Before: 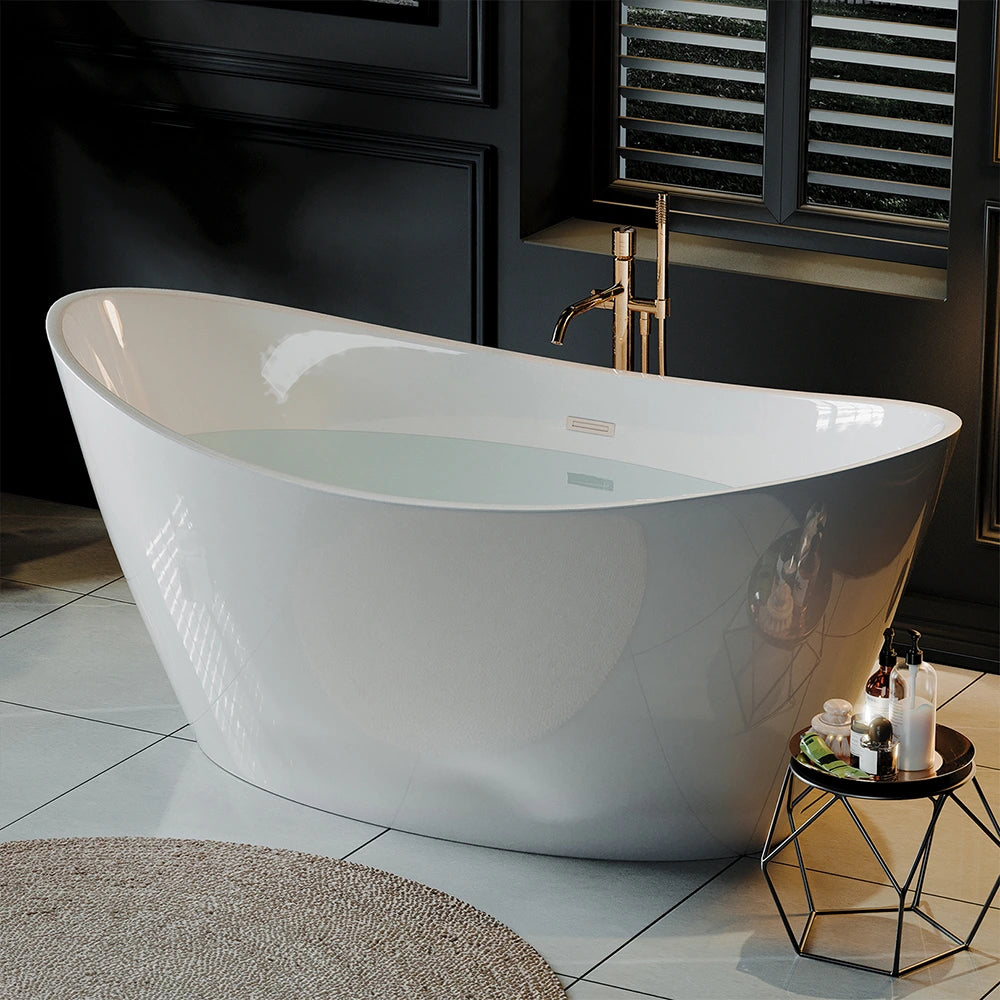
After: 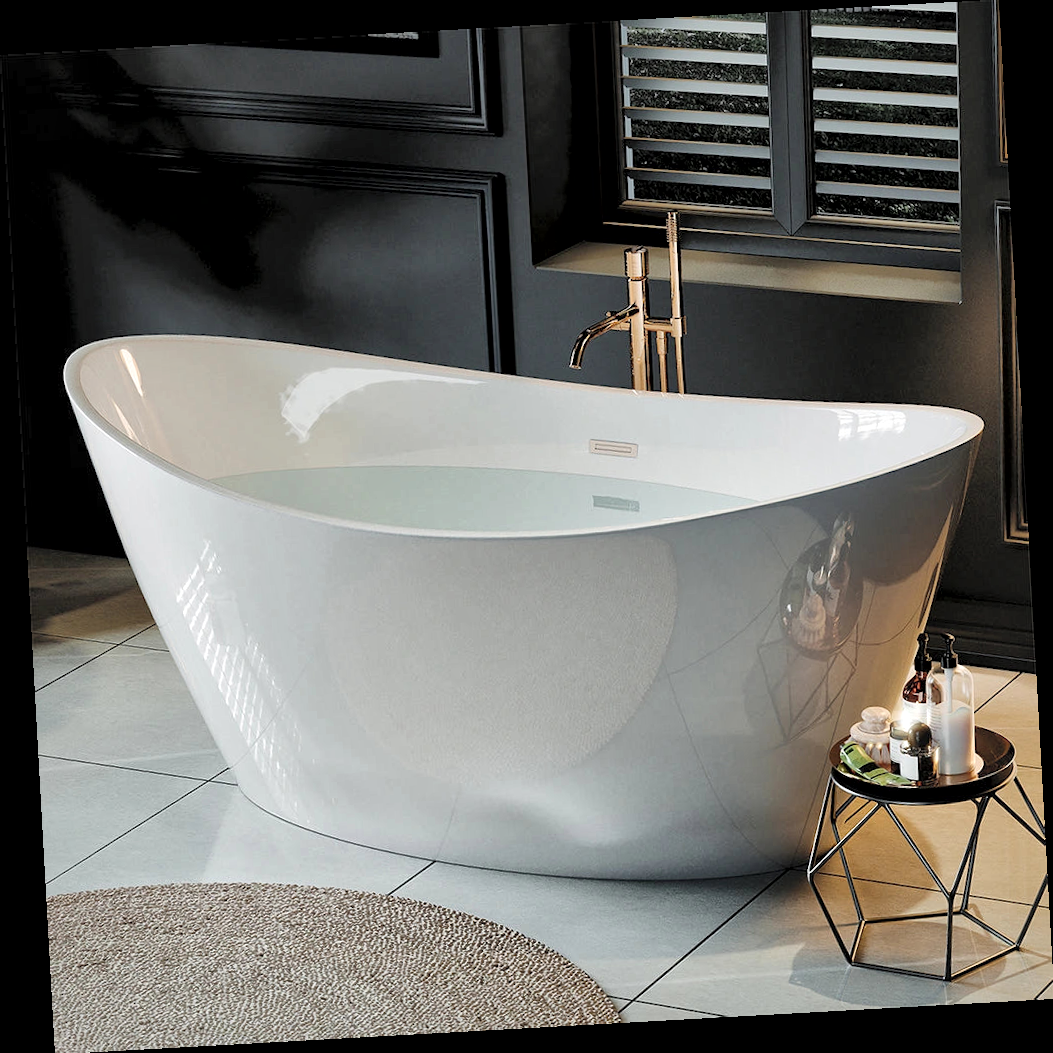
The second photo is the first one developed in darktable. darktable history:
rotate and perspective: rotation -3.18°, automatic cropping off
local contrast: mode bilateral grid, contrast 20, coarseness 50, detail 179%, midtone range 0.2
contrast brightness saturation: brightness 0.15
